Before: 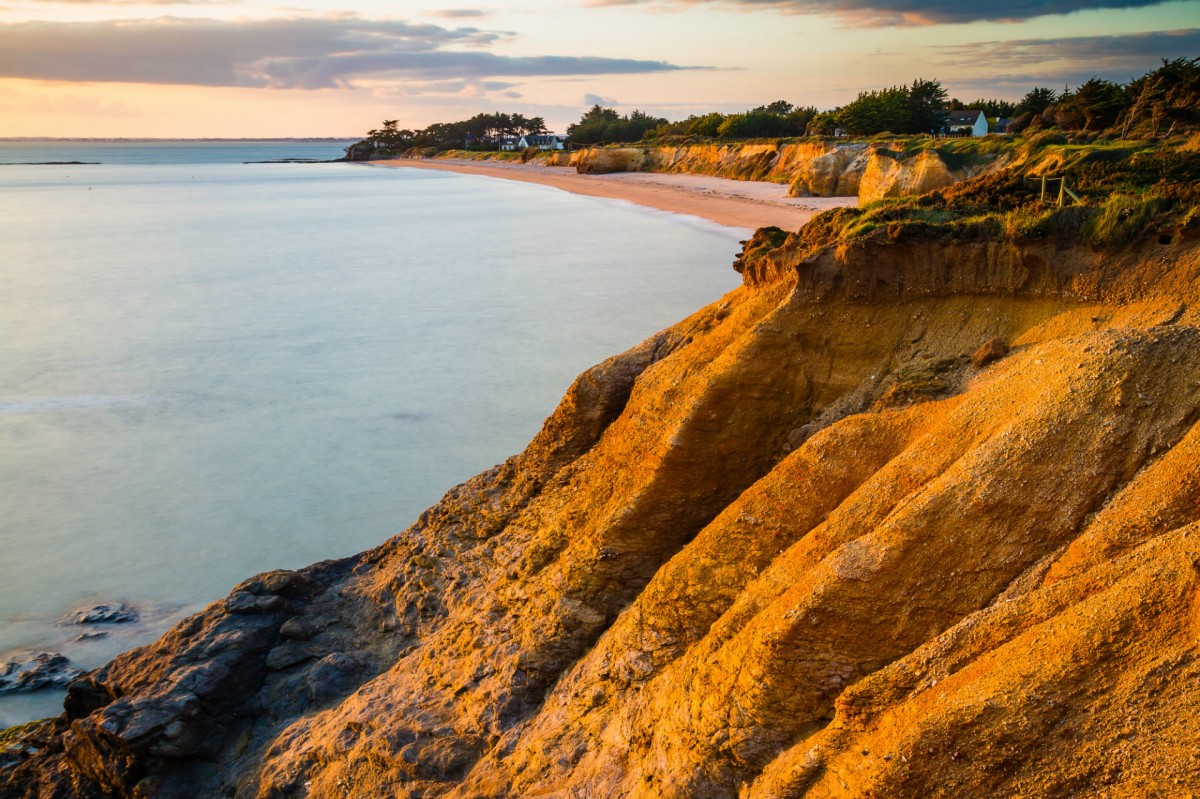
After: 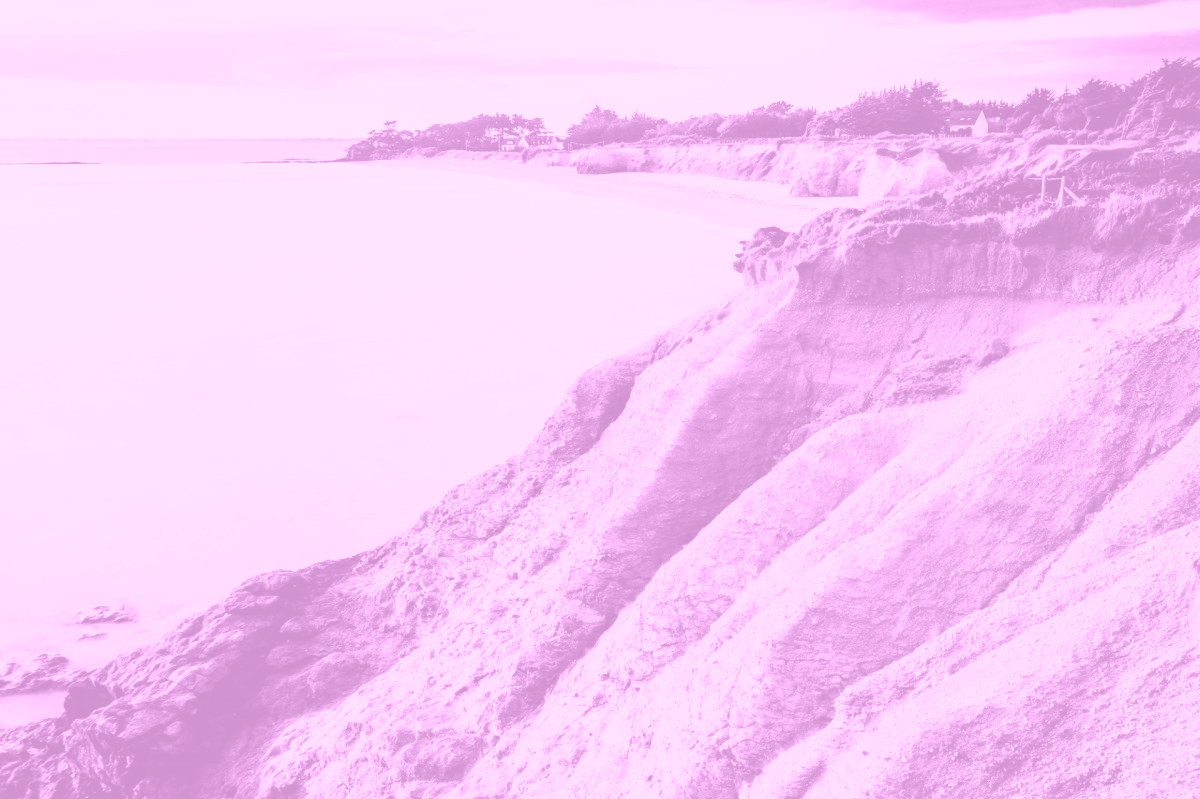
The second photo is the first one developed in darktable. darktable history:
colorize: hue 331.2°, saturation 75%, source mix 30.28%, lightness 70.52%, version 1
base curve: curves: ch0 [(0, 0) (0.007, 0.004) (0.027, 0.03) (0.046, 0.07) (0.207, 0.54) (0.442, 0.872) (0.673, 0.972) (1, 1)], preserve colors none
